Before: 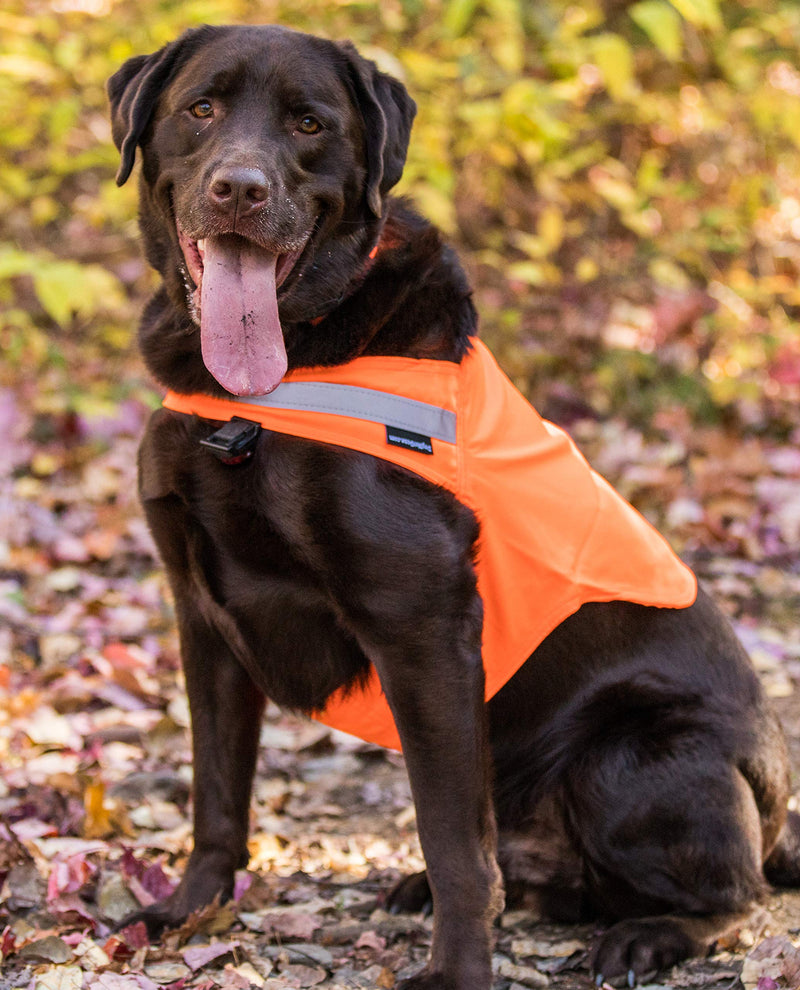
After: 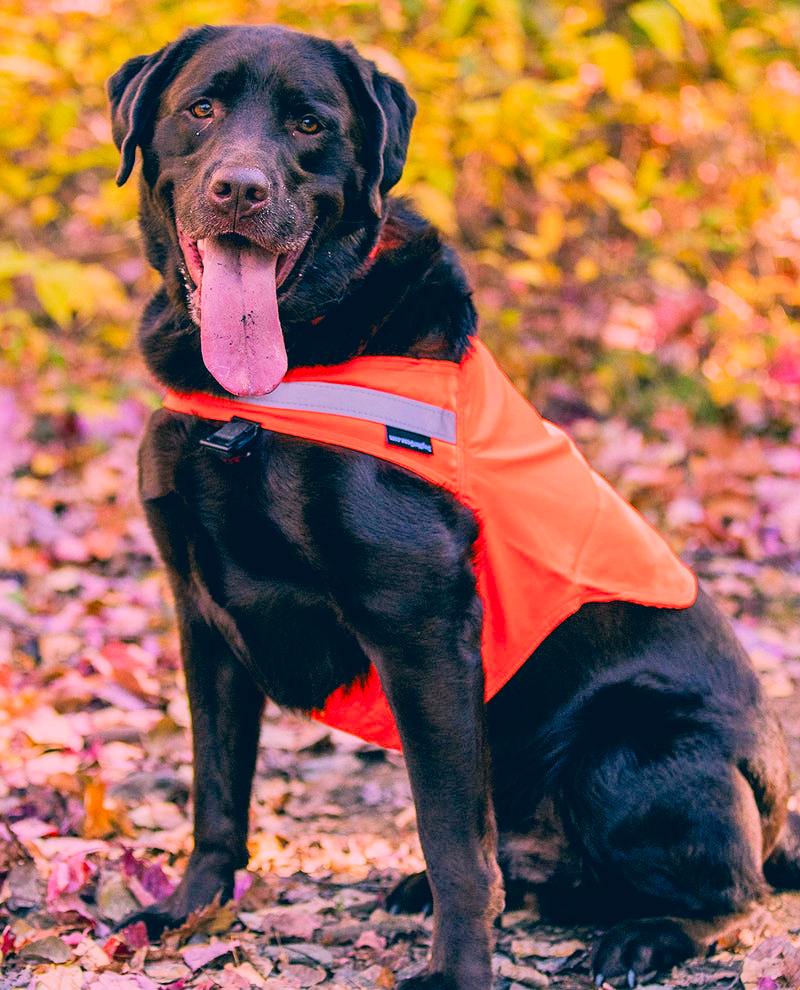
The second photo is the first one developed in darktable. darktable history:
color correction: highlights a* 17.03, highlights b* 0.205, shadows a* -15.38, shadows b* -14.56, saturation 1.5
exposure: black level correction 0.001, exposure 0.5 EV, compensate exposure bias true, compensate highlight preservation false
sharpen: radius 1.272, amount 0.305, threshold 0
filmic rgb: black relative exposure -7.65 EV, white relative exposure 4.56 EV, hardness 3.61
